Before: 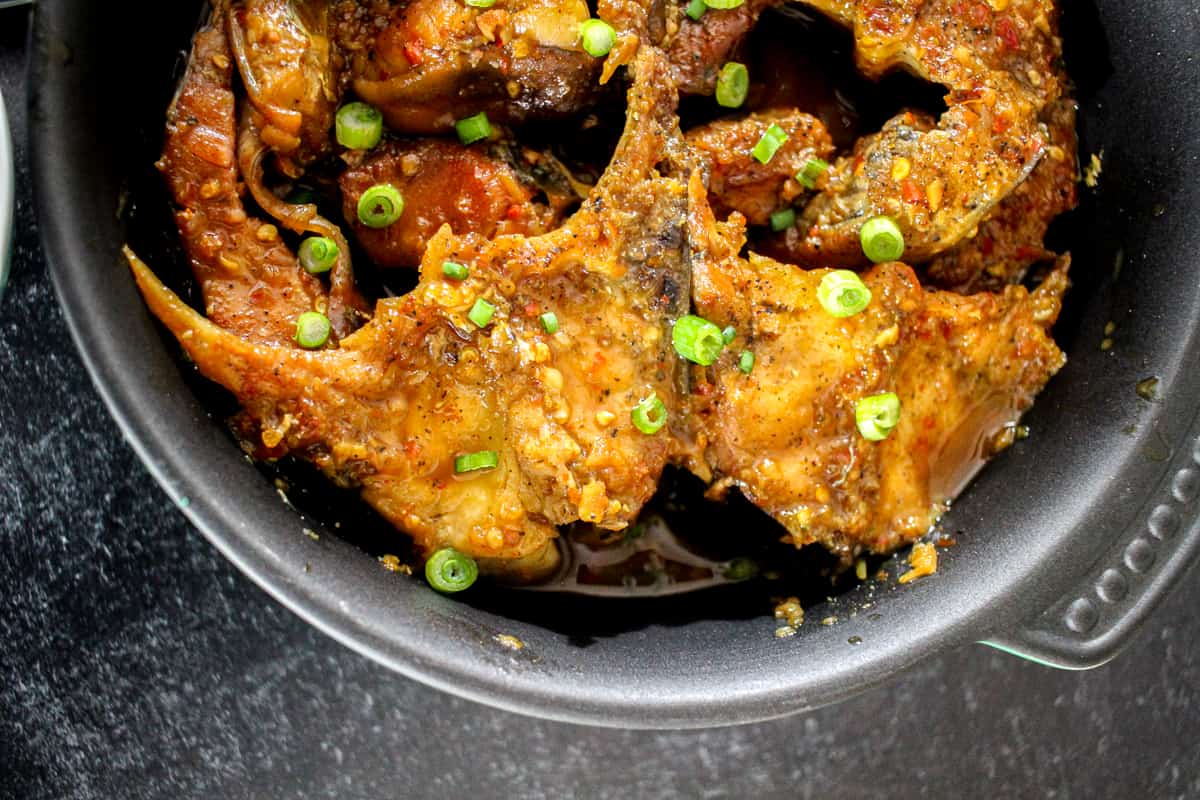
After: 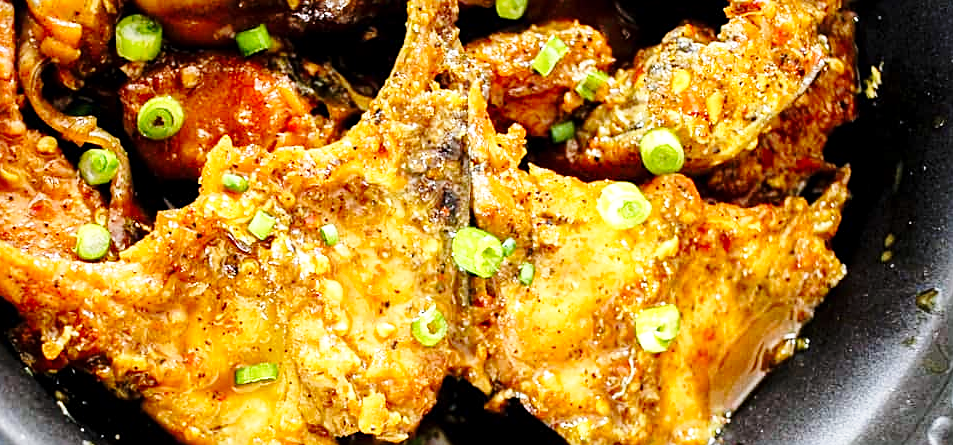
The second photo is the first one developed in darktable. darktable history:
crop: left 18.38%, top 11.092%, right 2.134%, bottom 33.217%
white balance: red 0.983, blue 1.036
local contrast: mode bilateral grid, contrast 20, coarseness 50, detail 120%, midtone range 0.2
sharpen: on, module defaults
base curve: curves: ch0 [(0, 0) (0.028, 0.03) (0.121, 0.232) (0.46, 0.748) (0.859, 0.968) (1, 1)], preserve colors none
